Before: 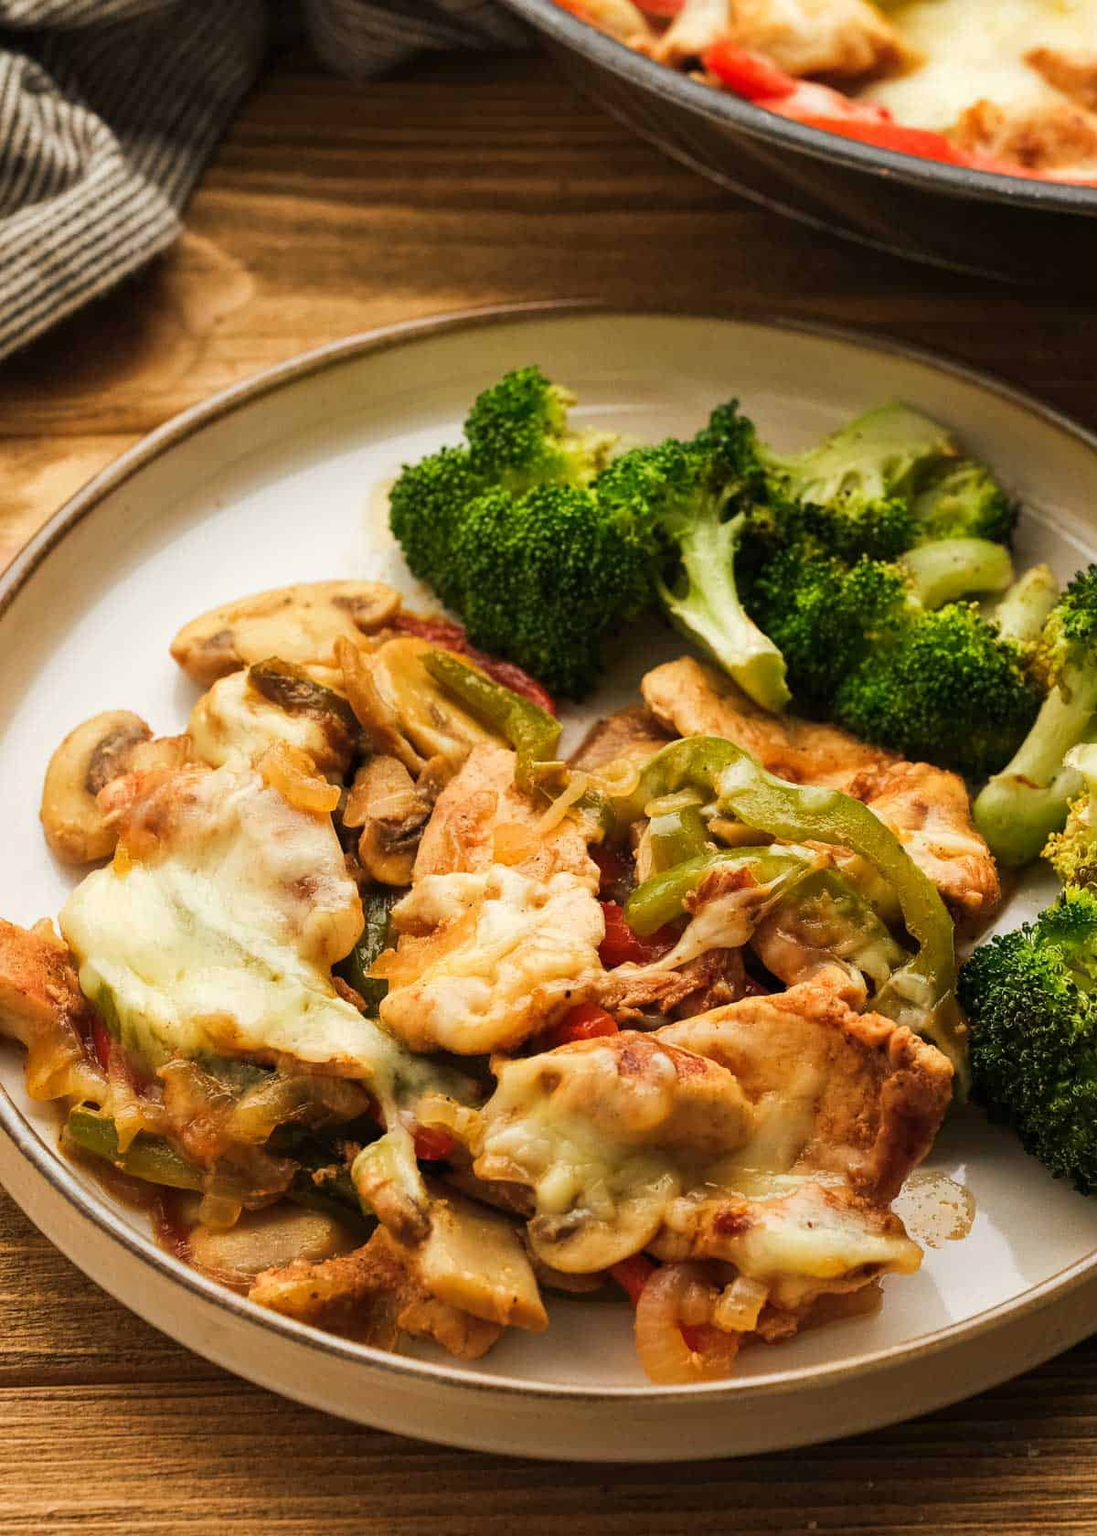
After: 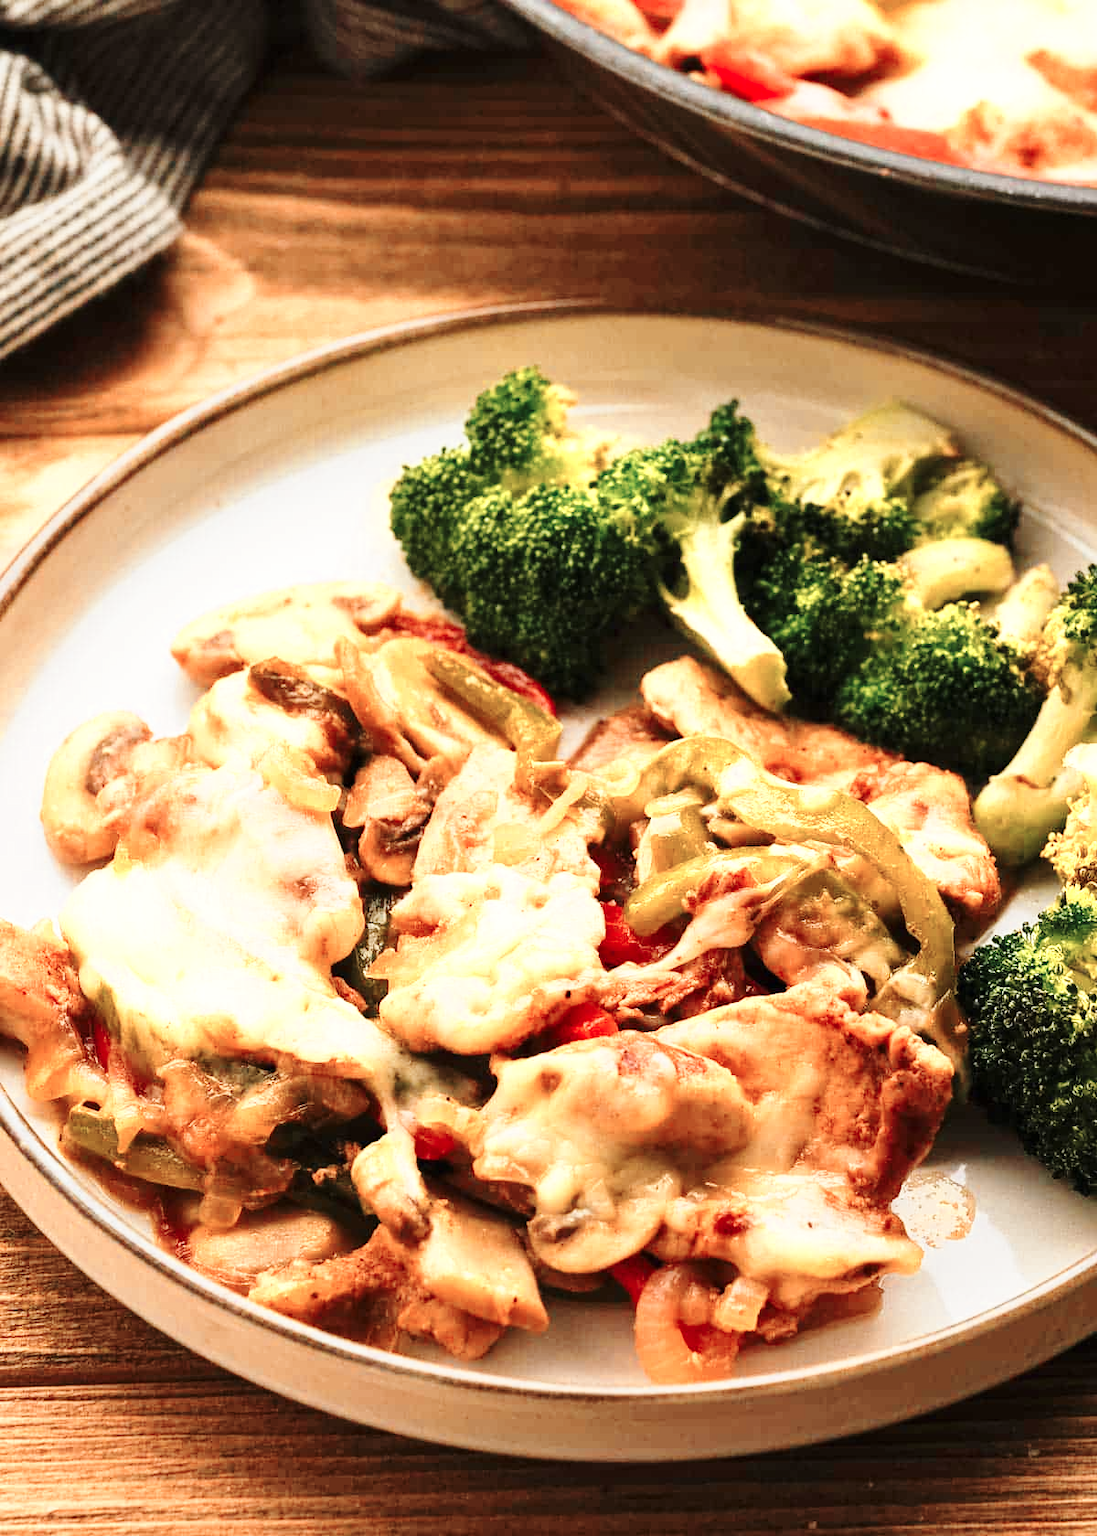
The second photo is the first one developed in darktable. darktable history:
base curve: curves: ch0 [(0, 0) (0.028, 0.03) (0.121, 0.232) (0.46, 0.748) (0.859, 0.968) (1, 1)], preserve colors none
color zones: curves: ch0 [(0, 0.473) (0.001, 0.473) (0.226, 0.548) (0.4, 0.589) (0.525, 0.54) (0.728, 0.403) (0.999, 0.473) (1, 0.473)]; ch1 [(0, 0.619) (0.001, 0.619) (0.234, 0.388) (0.4, 0.372) (0.528, 0.422) (0.732, 0.53) (0.999, 0.619) (1, 0.619)]; ch2 [(0, 0.547) (0.001, 0.547) (0.226, 0.45) (0.4, 0.525) (0.525, 0.585) (0.8, 0.511) (0.999, 0.547) (1, 0.547)]
